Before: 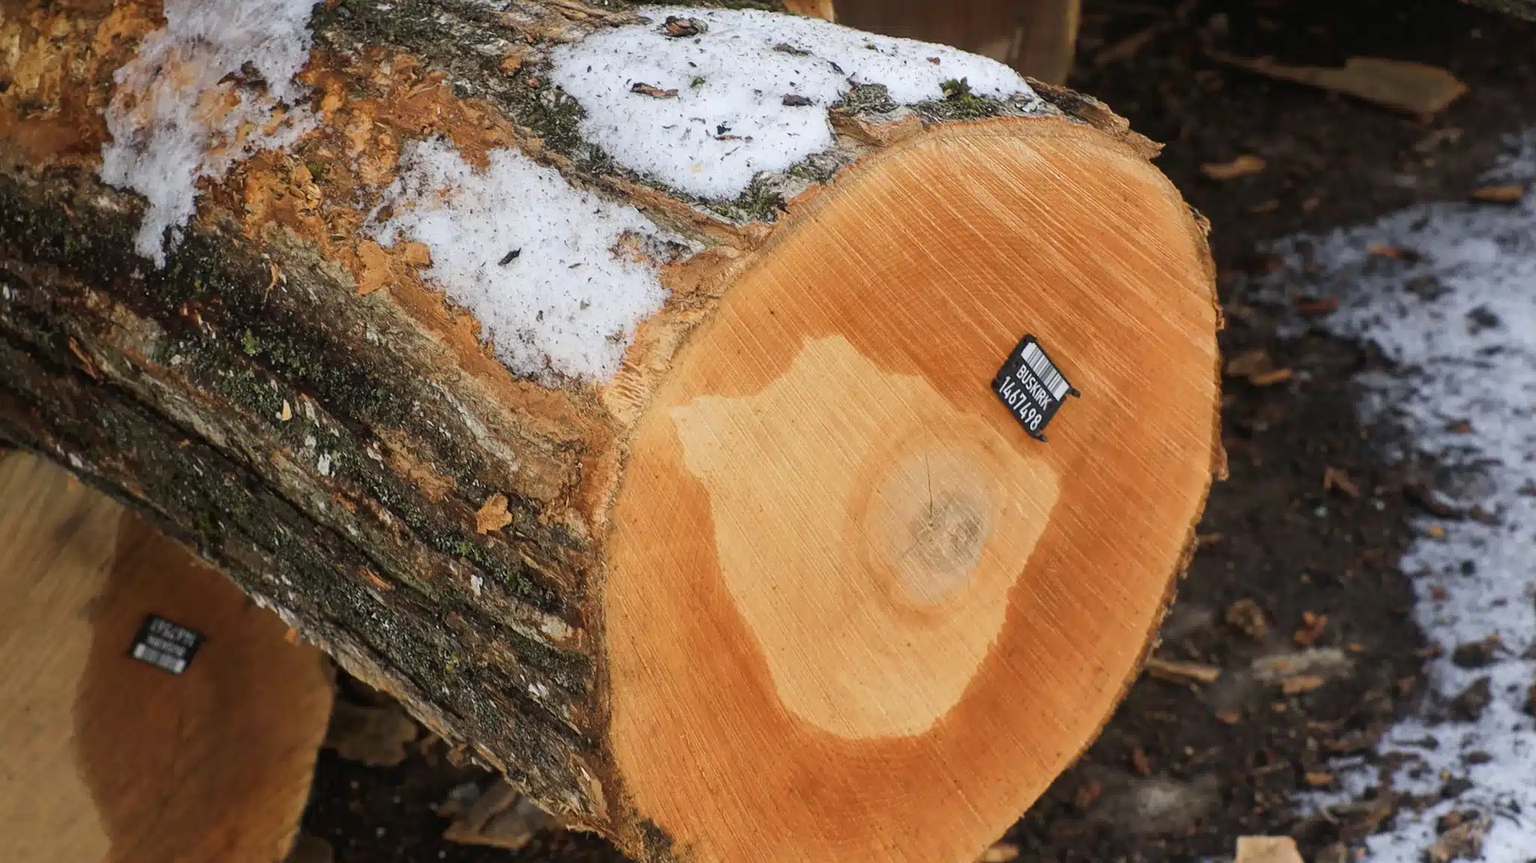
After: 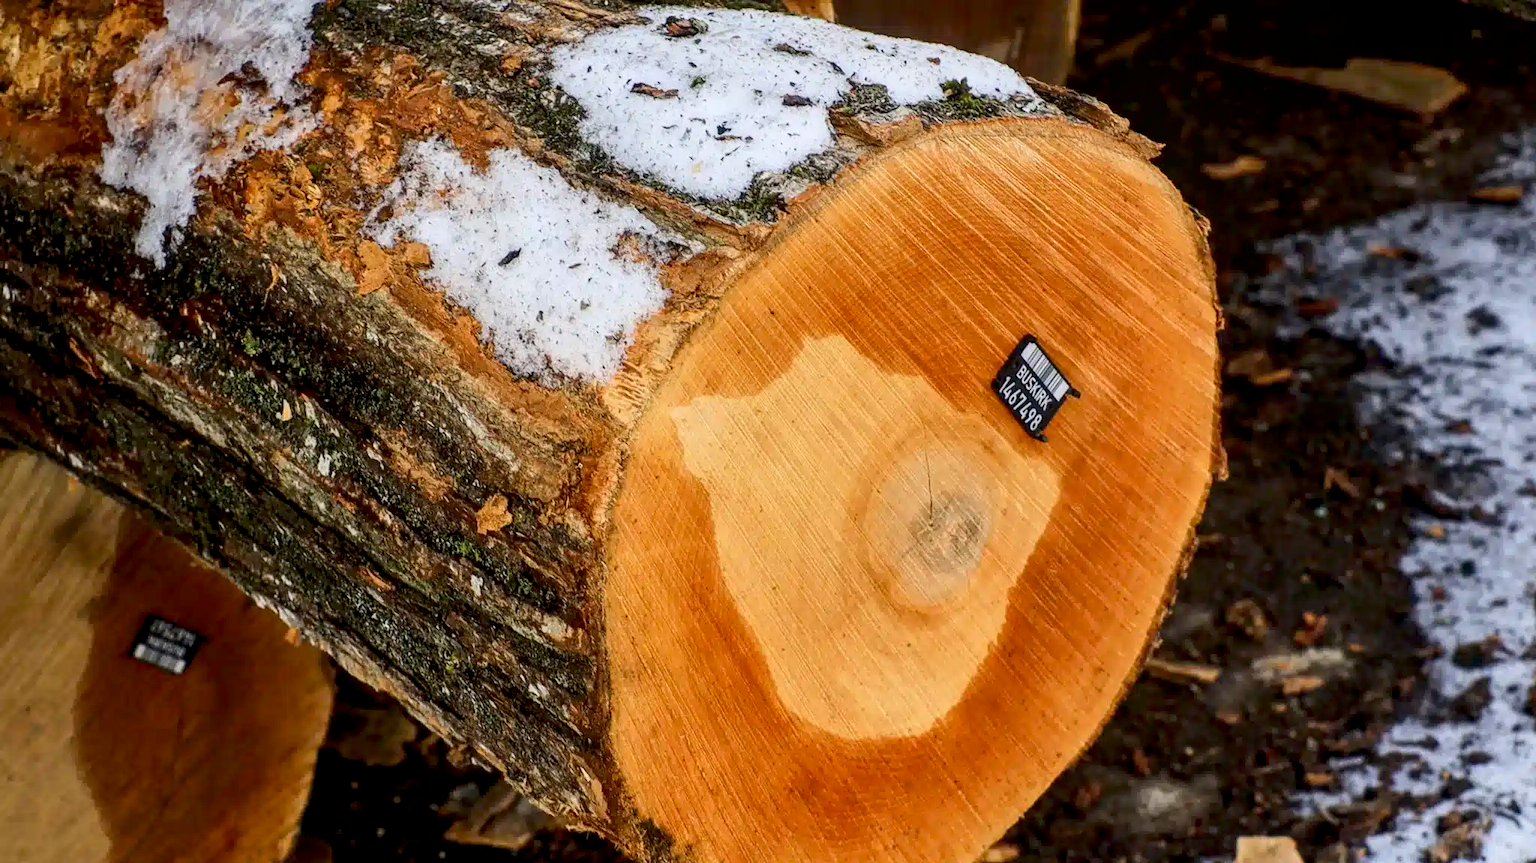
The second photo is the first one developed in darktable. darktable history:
local contrast: on, module defaults
contrast brightness saturation: contrast 0.18, saturation 0.3
shadows and highlights: shadows 32, highlights -32, soften with gaussian
exposure: black level correction 0.009, compensate highlight preservation false
